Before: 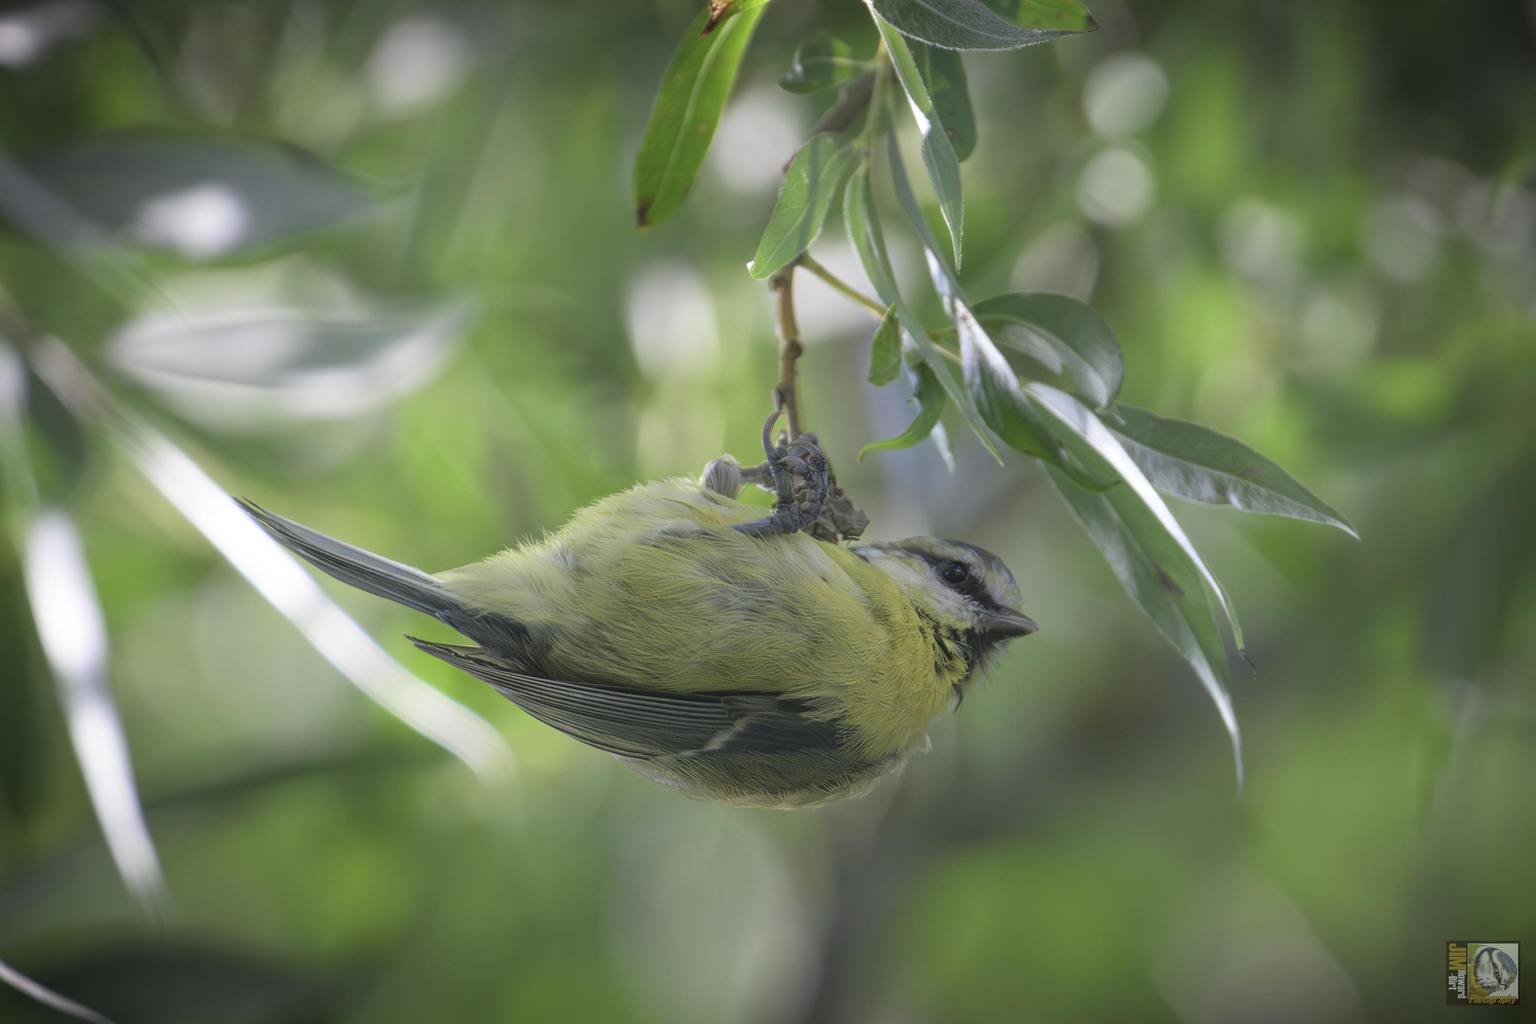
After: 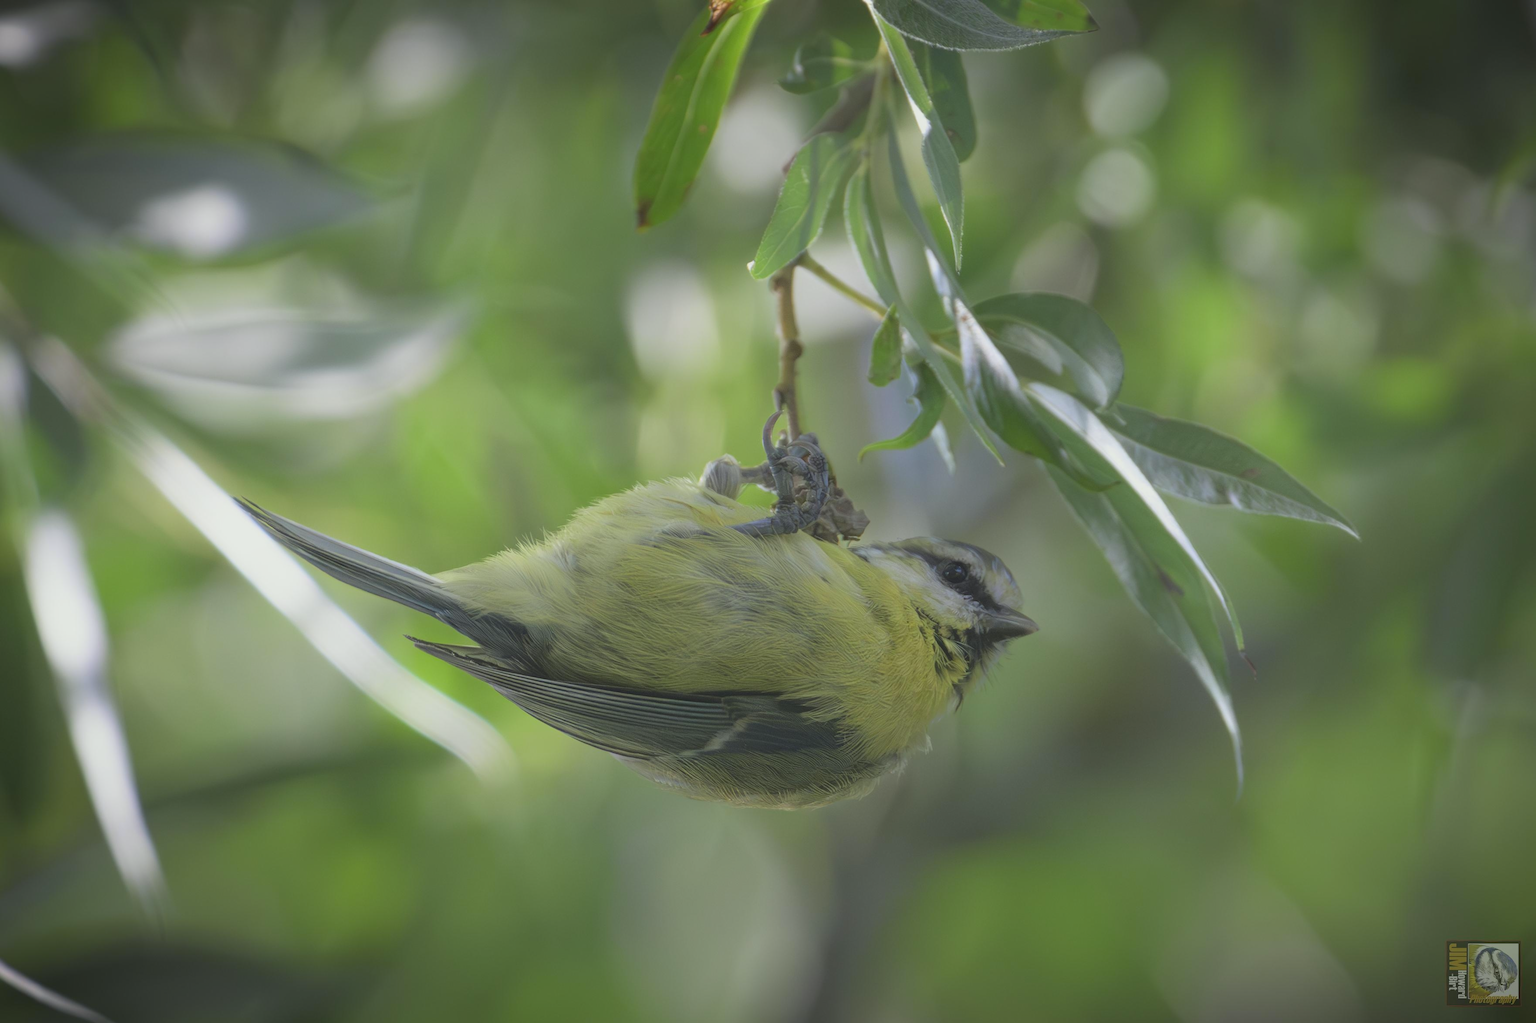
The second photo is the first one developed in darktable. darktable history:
local contrast: highlights 68%, shadows 66%, detail 81%, midtone range 0.327
color correction: highlights a* -2.66, highlights b* 2.53
